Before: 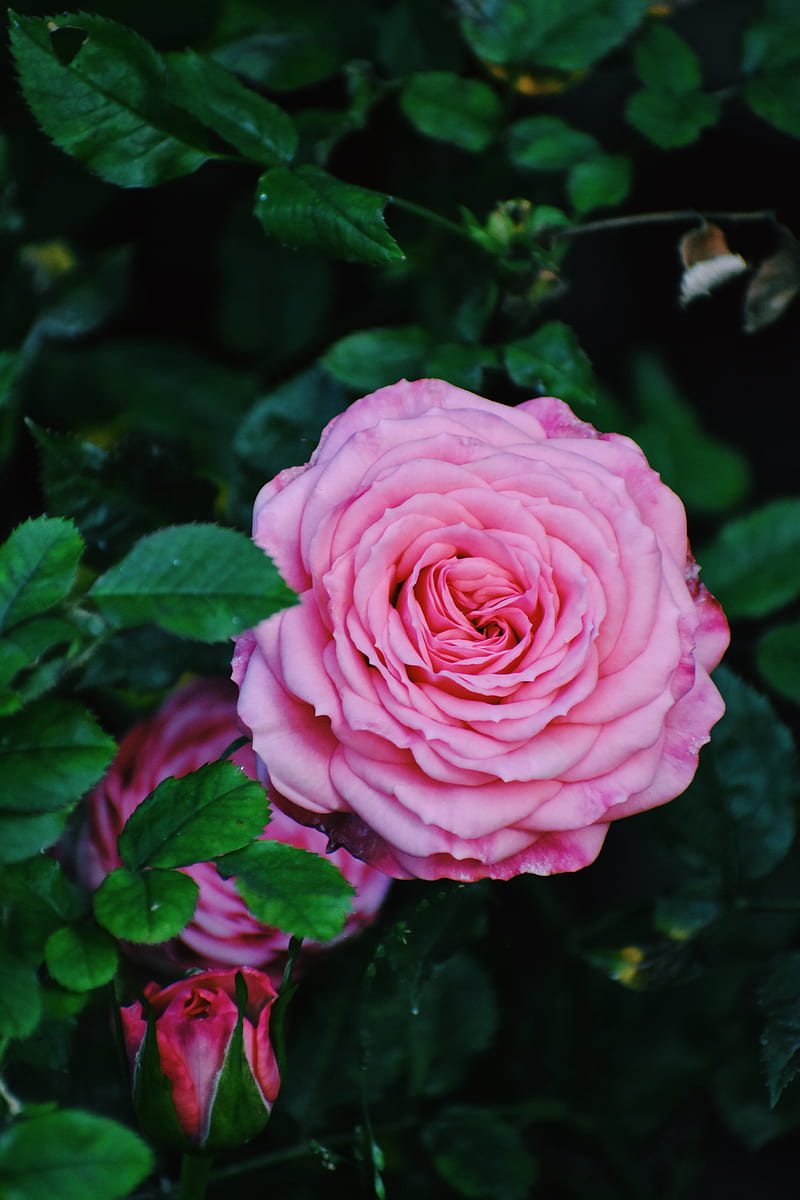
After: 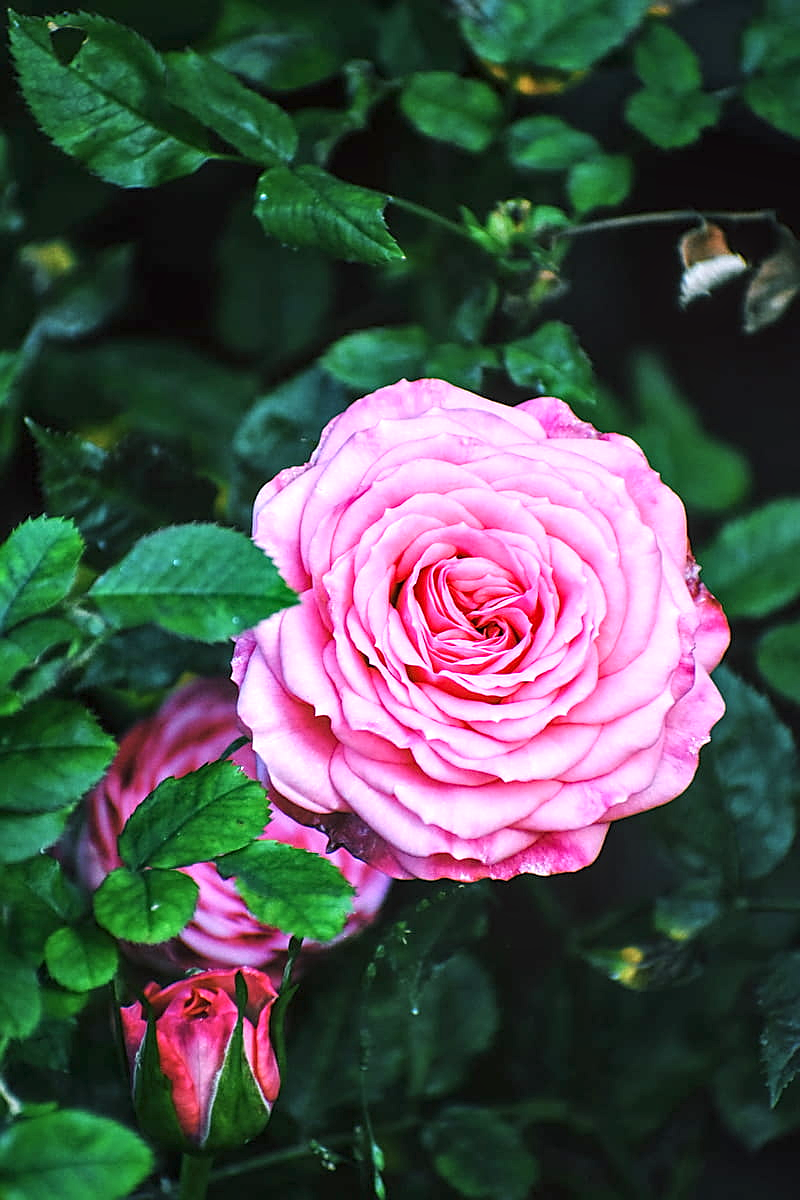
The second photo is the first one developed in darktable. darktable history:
exposure: black level correction 0, exposure 1.2 EV, compensate highlight preservation false
local contrast: on, module defaults
sharpen: on, module defaults
